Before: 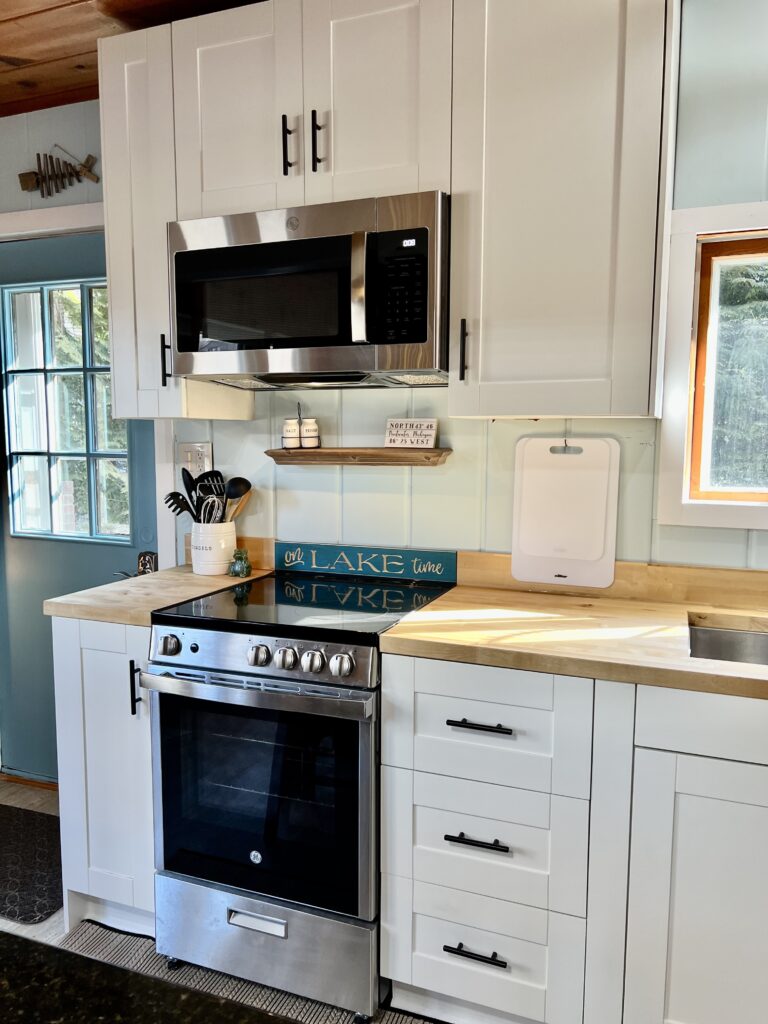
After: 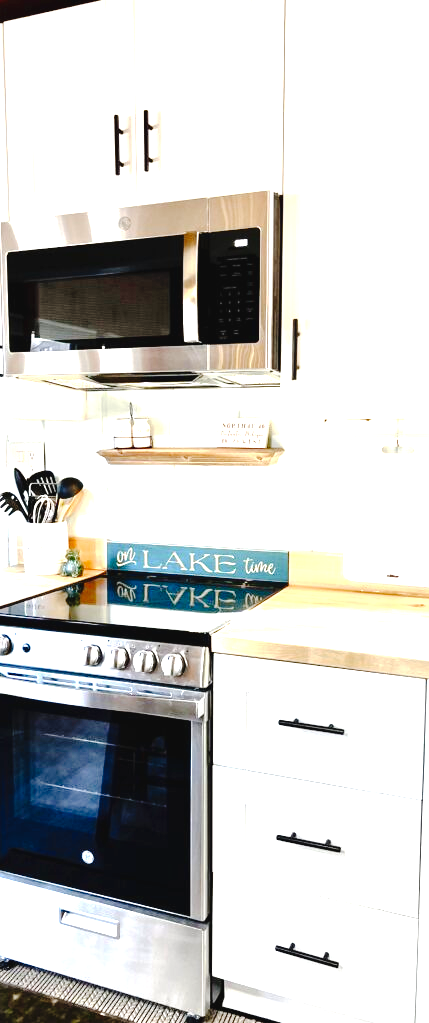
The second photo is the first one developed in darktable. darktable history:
exposure: black level correction 0, exposure 1.945 EV, compensate exposure bias true, compensate highlight preservation false
crop: left 21.877%, right 22.134%, bottom 0.011%
tone curve: curves: ch0 [(0, 0) (0.003, 0.031) (0.011, 0.033) (0.025, 0.038) (0.044, 0.049) (0.069, 0.059) (0.1, 0.071) (0.136, 0.093) (0.177, 0.142) (0.224, 0.204) (0.277, 0.292) (0.335, 0.387) (0.399, 0.484) (0.468, 0.567) (0.543, 0.643) (0.623, 0.712) (0.709, 0.776) (0.801, 0.837) (0.898, 0.903) (1, 1)], preserve colors none
